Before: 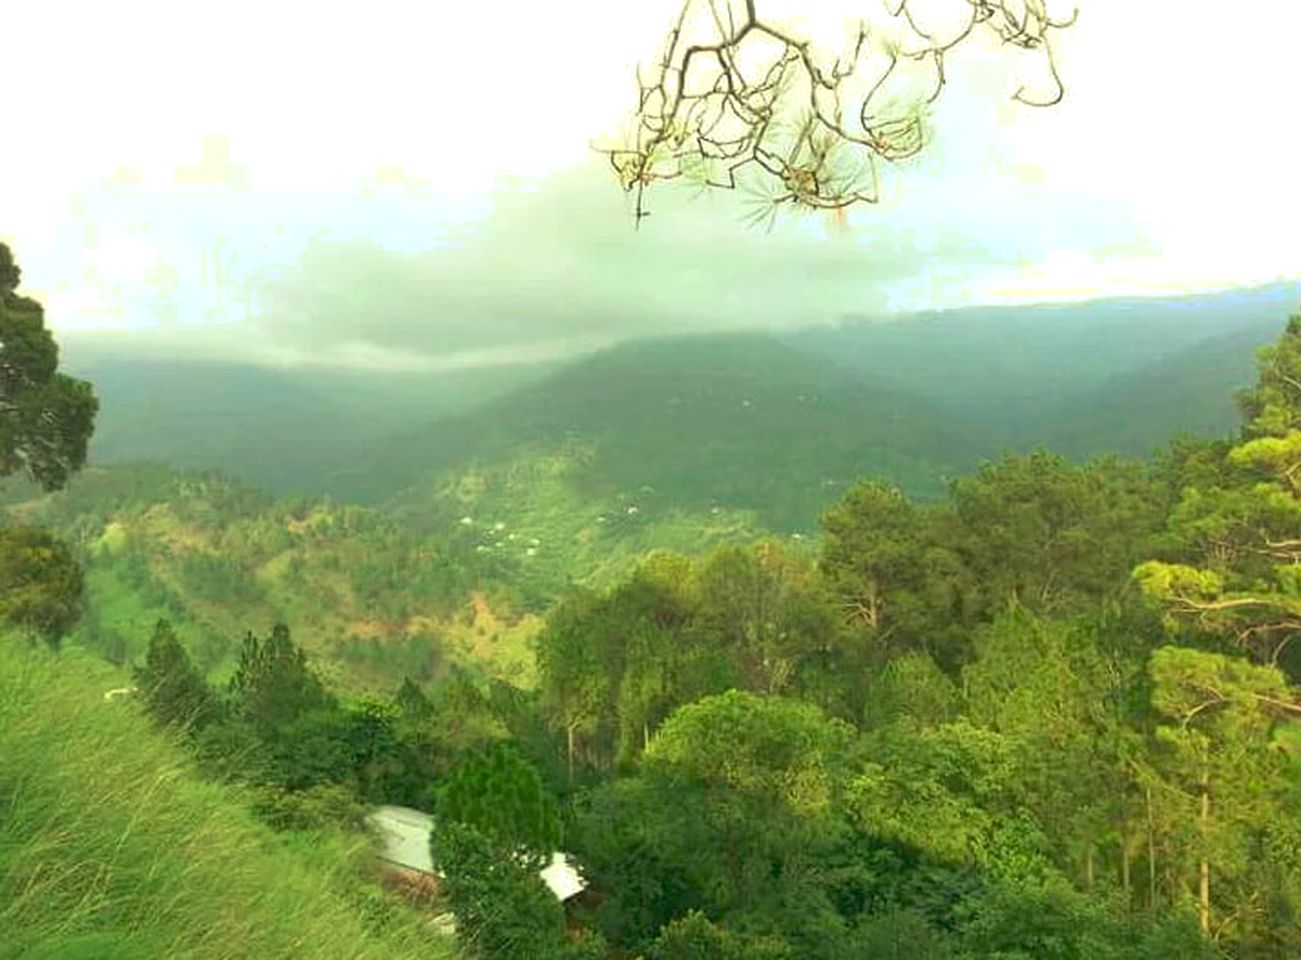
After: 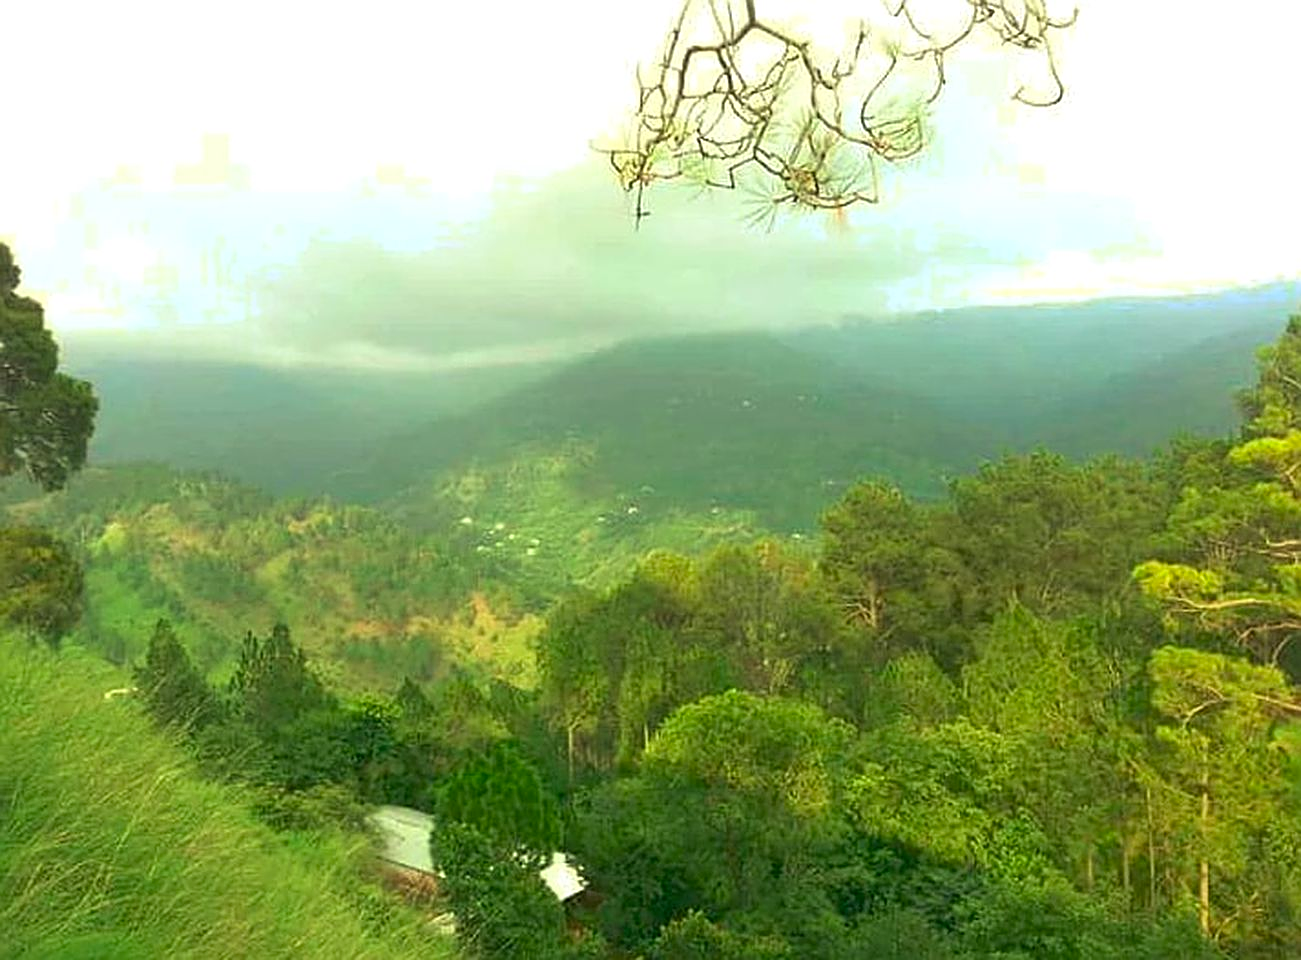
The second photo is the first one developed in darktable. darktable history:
sharpen: on, module defaults
color correction: highlights b* -0.05, saturation 1.13
